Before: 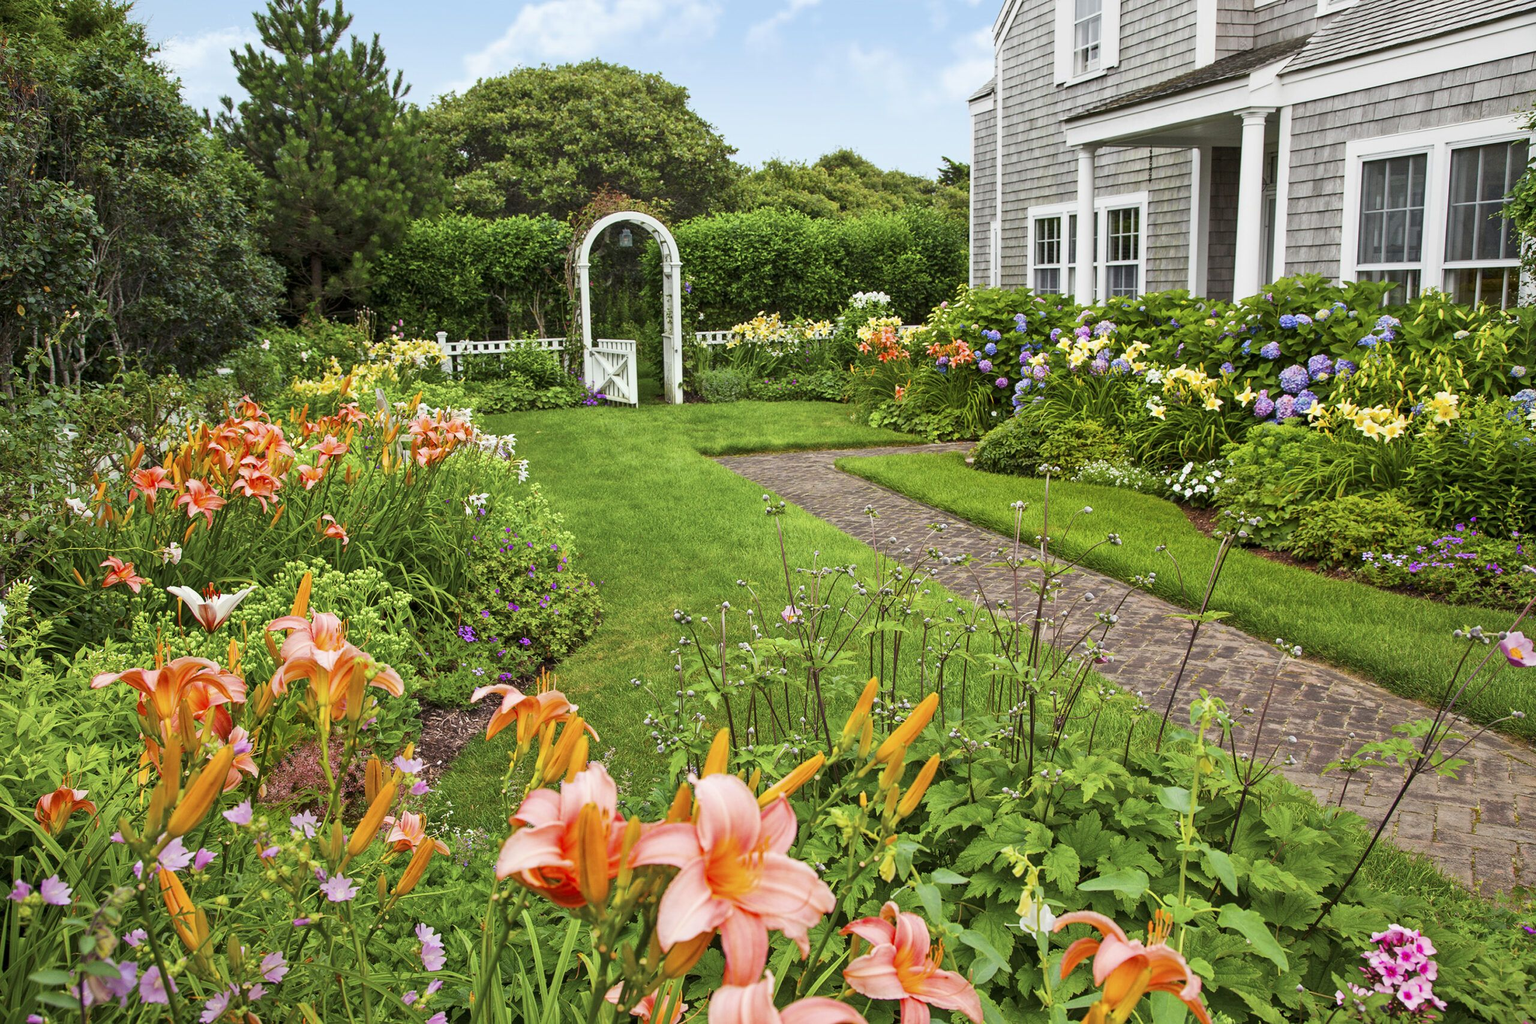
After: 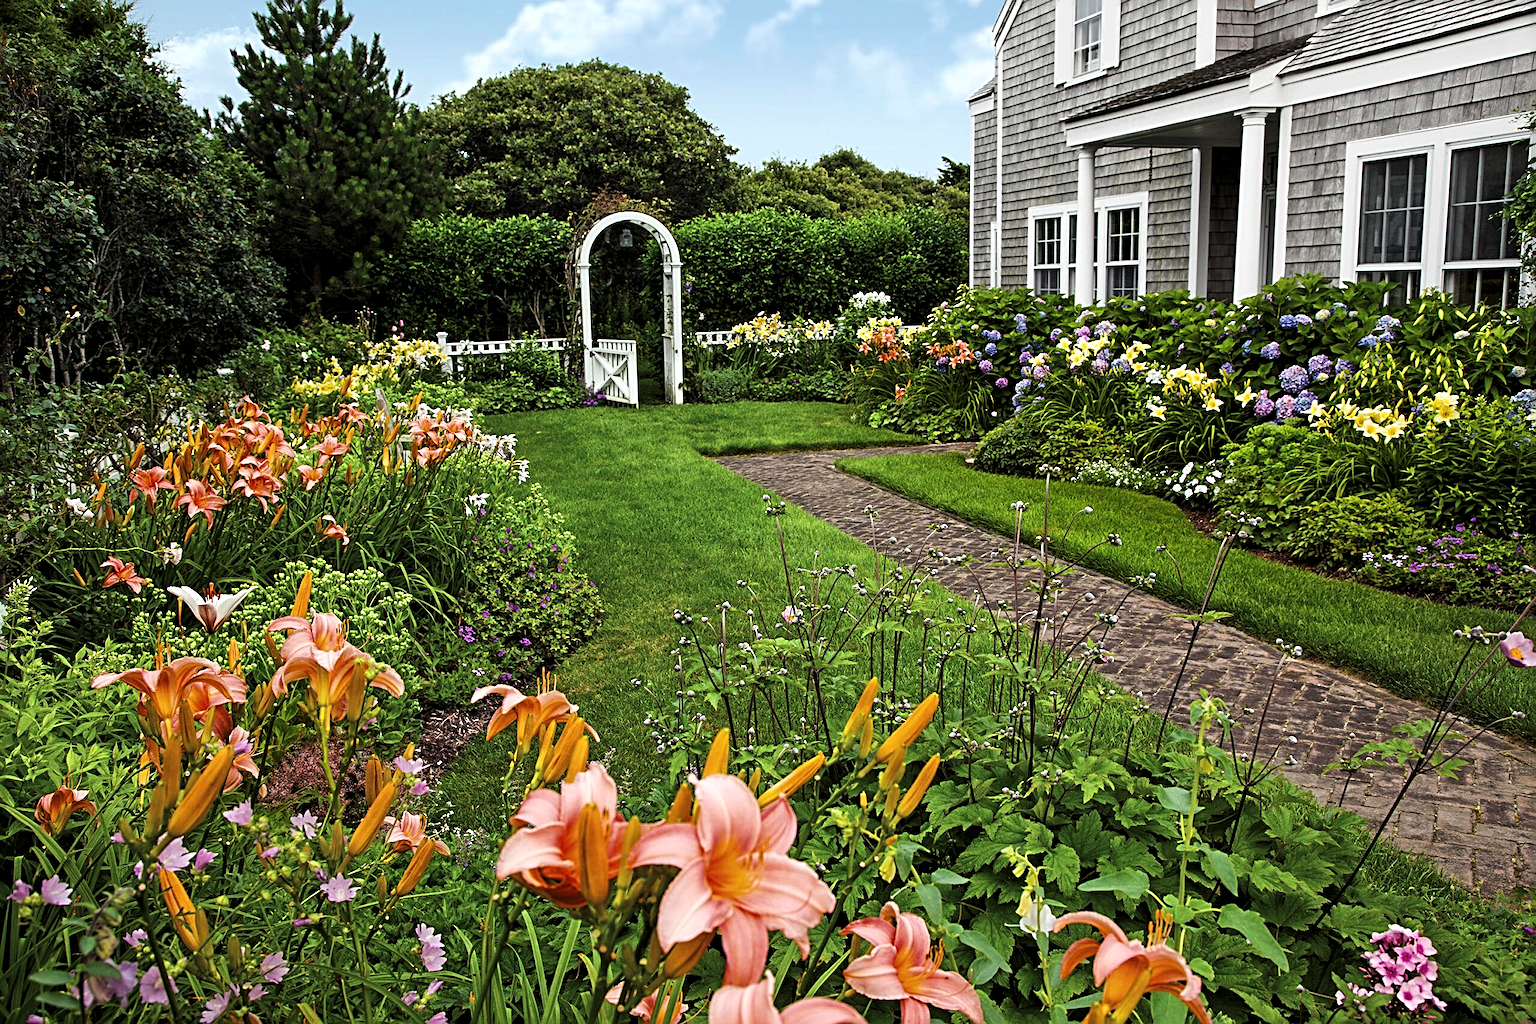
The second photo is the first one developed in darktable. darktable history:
sharpen: radius 3.955
levels: black 8.52%, levels [0.101, 0.578, 0.953]
tone equalizer: smoothing diameter 2.23%, edges refinement/feathering 19.69, mask exposure compensation -1.57 EV, filter diffusion 5
